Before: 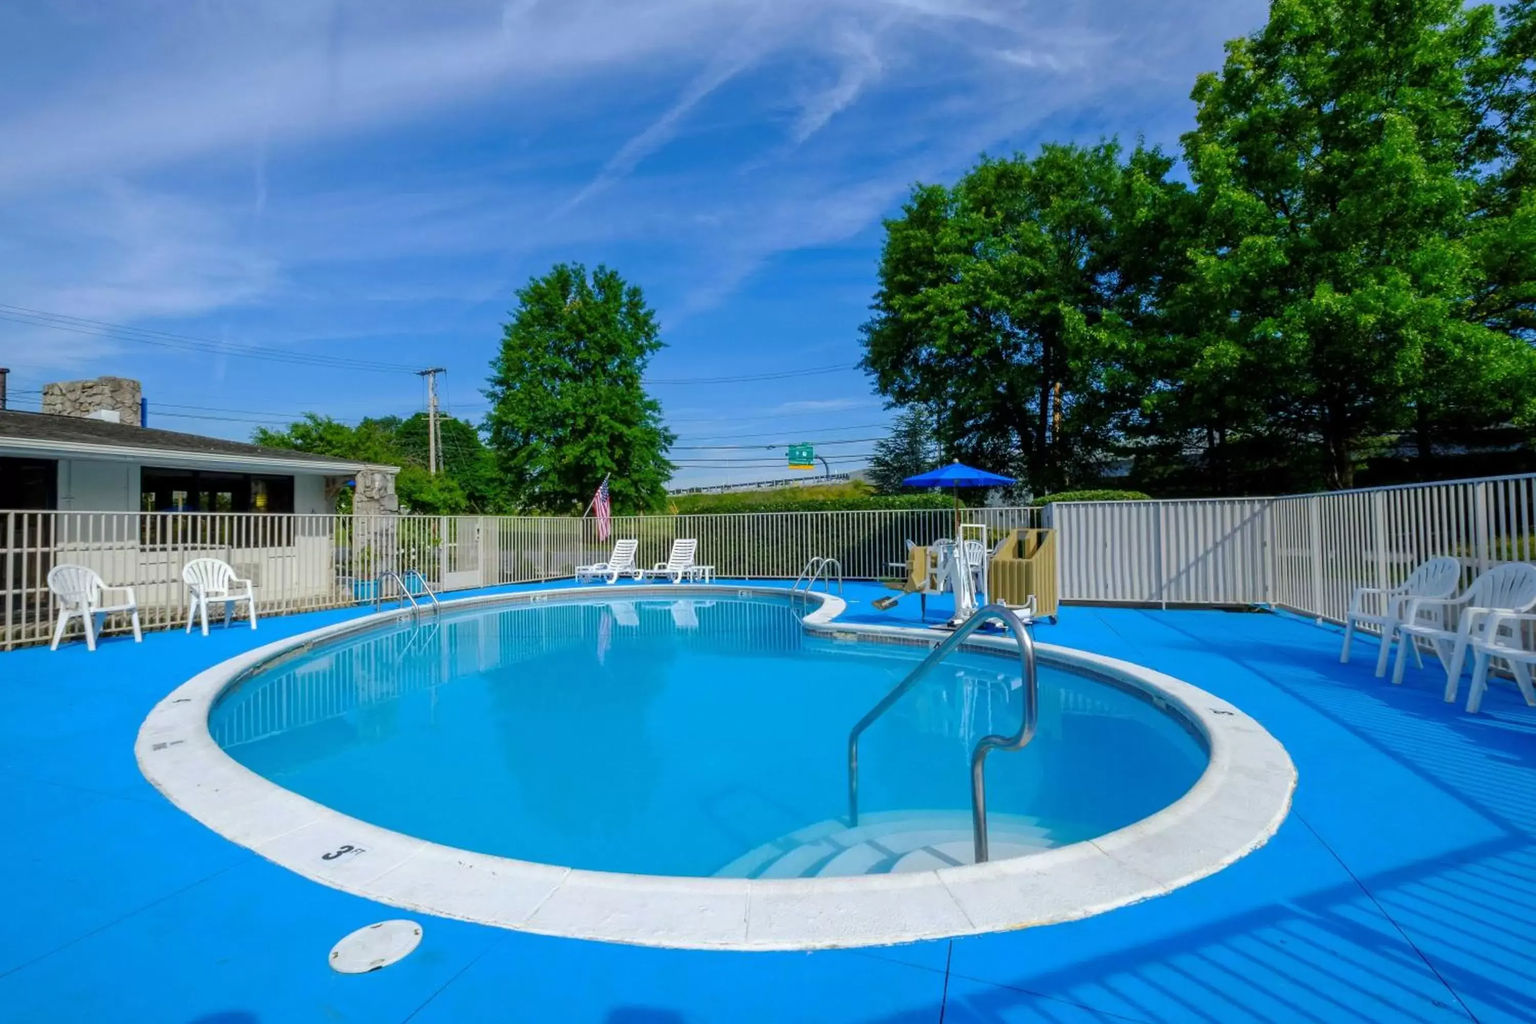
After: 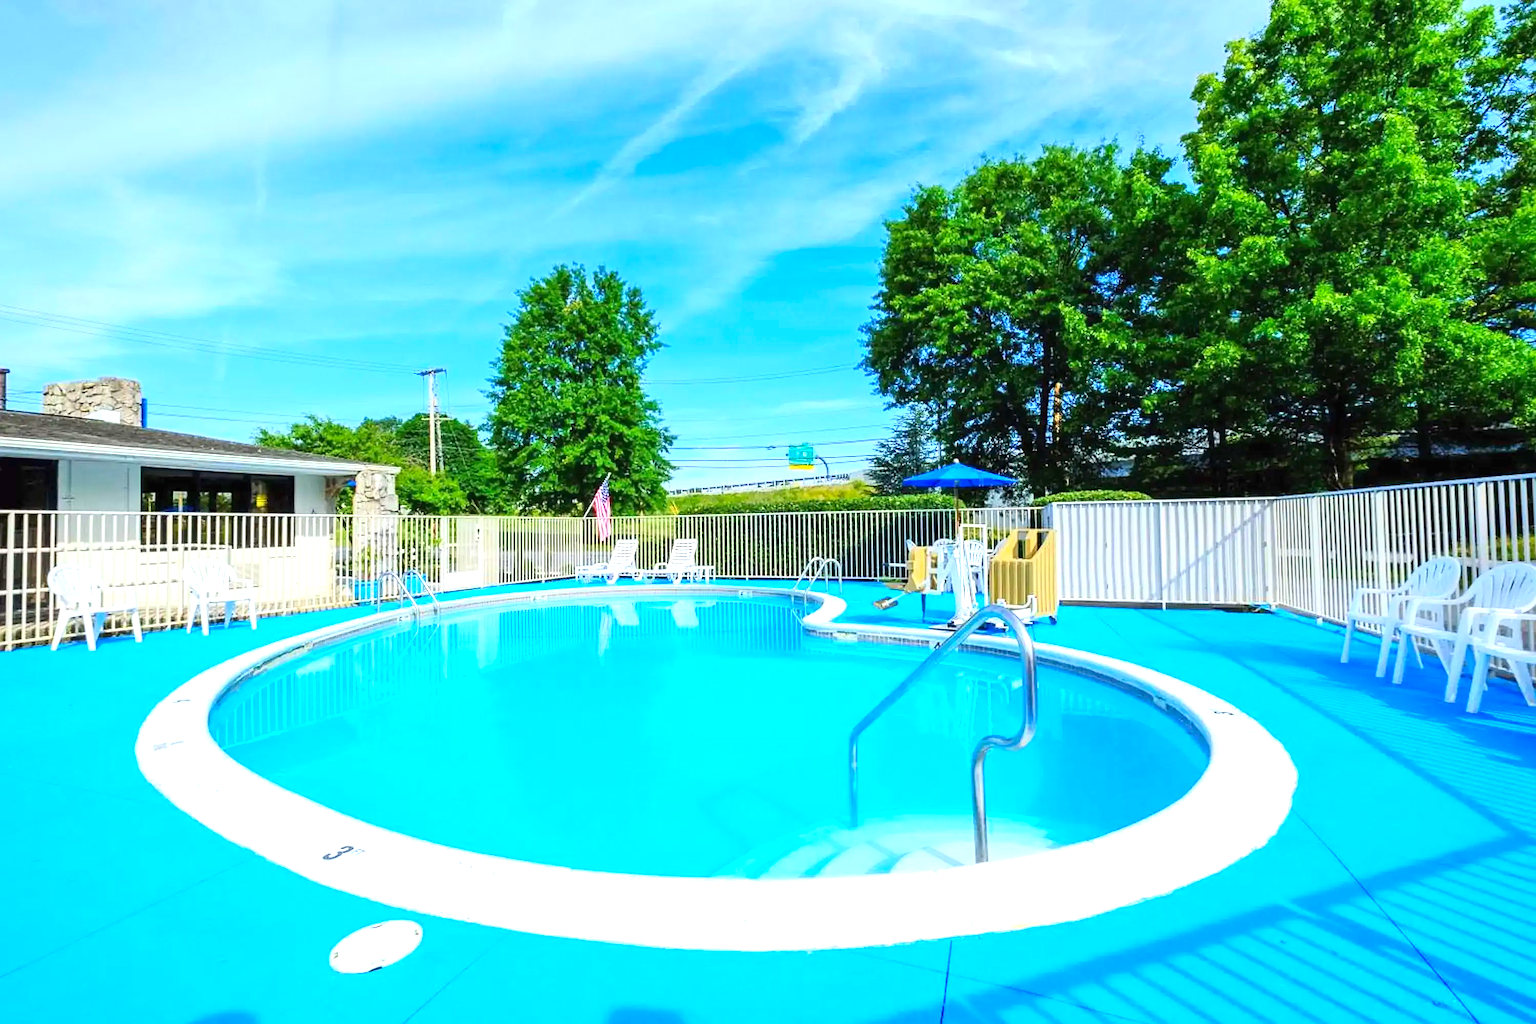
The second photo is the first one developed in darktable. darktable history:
exposure: black level correction 0, exposure 1.2 EV, compensate exposure bias true, compensate highlight preservation false
sharpen: on, module defaults
contrast brightness saturation: contrast 0.2, brightness 0.16, saturation 0.22
